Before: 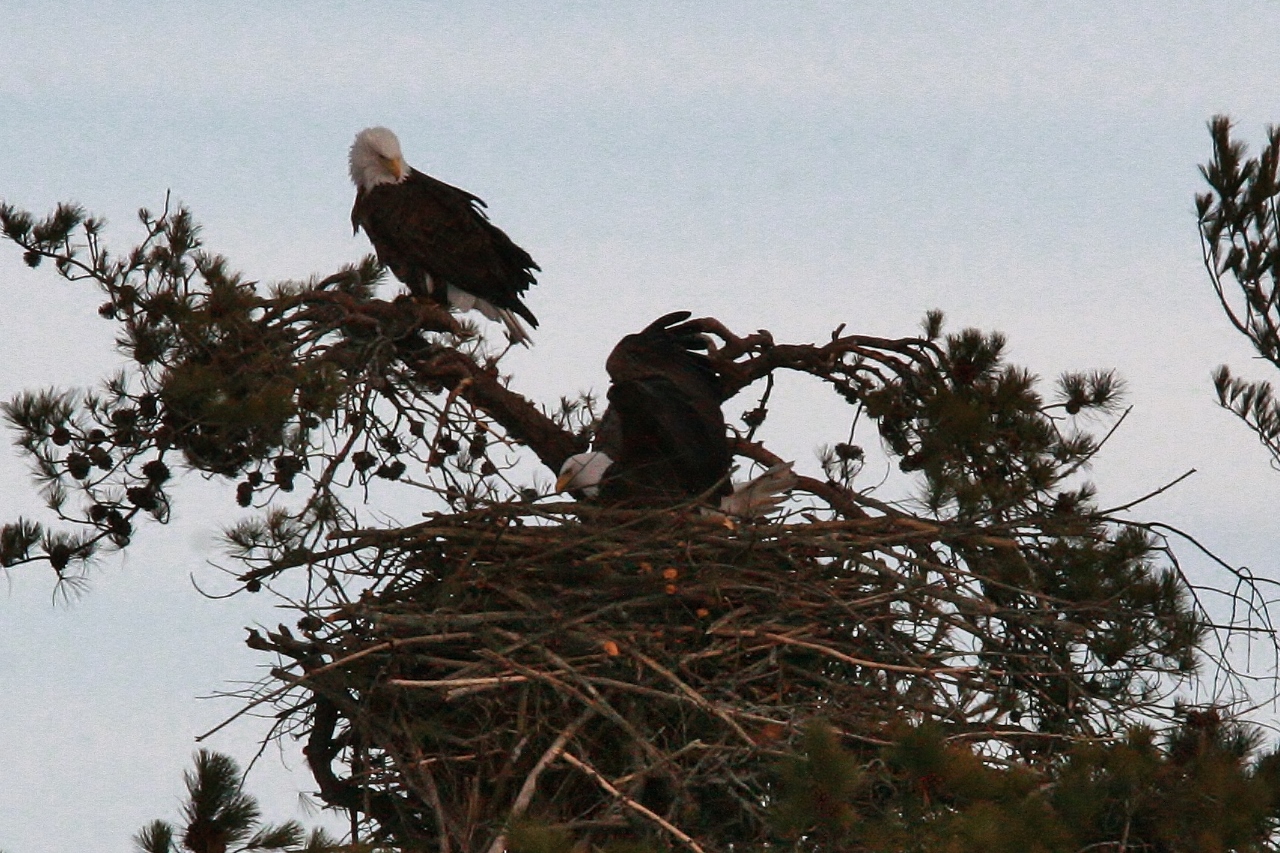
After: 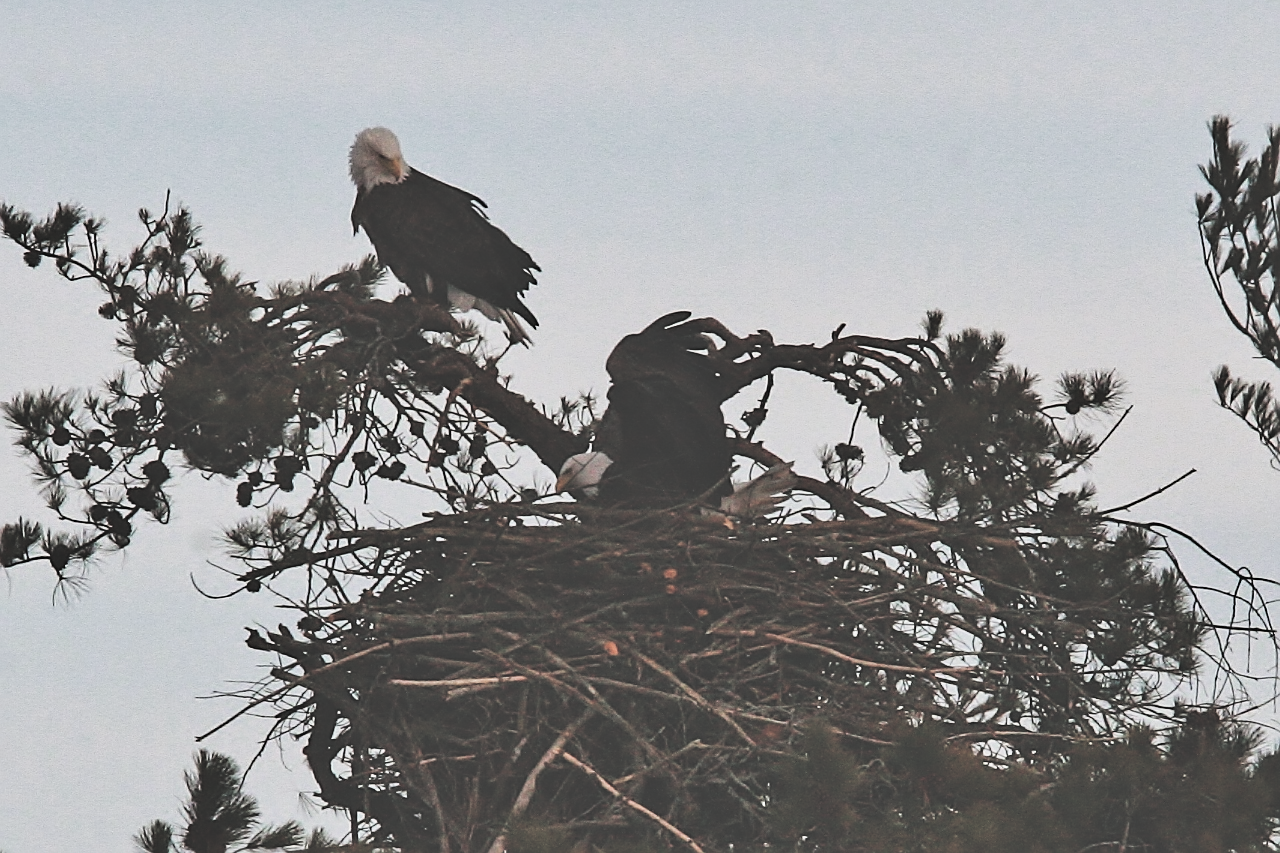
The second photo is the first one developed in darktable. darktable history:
sharpen: on, module defaults
filmic rgb: black relative exposure -5 EV, hardness 2.88, contrast 1.3, highlights saturation mix -10%
contrast equalizer: y [[0.531, 0.548, 0.559, 0.557, 0.544, 0.527], [0.5 ×6], [0.5 ×6], [0 ×6], [0 ×6]]
exposure: black level correction -0.087, compensate highlight preservation false
